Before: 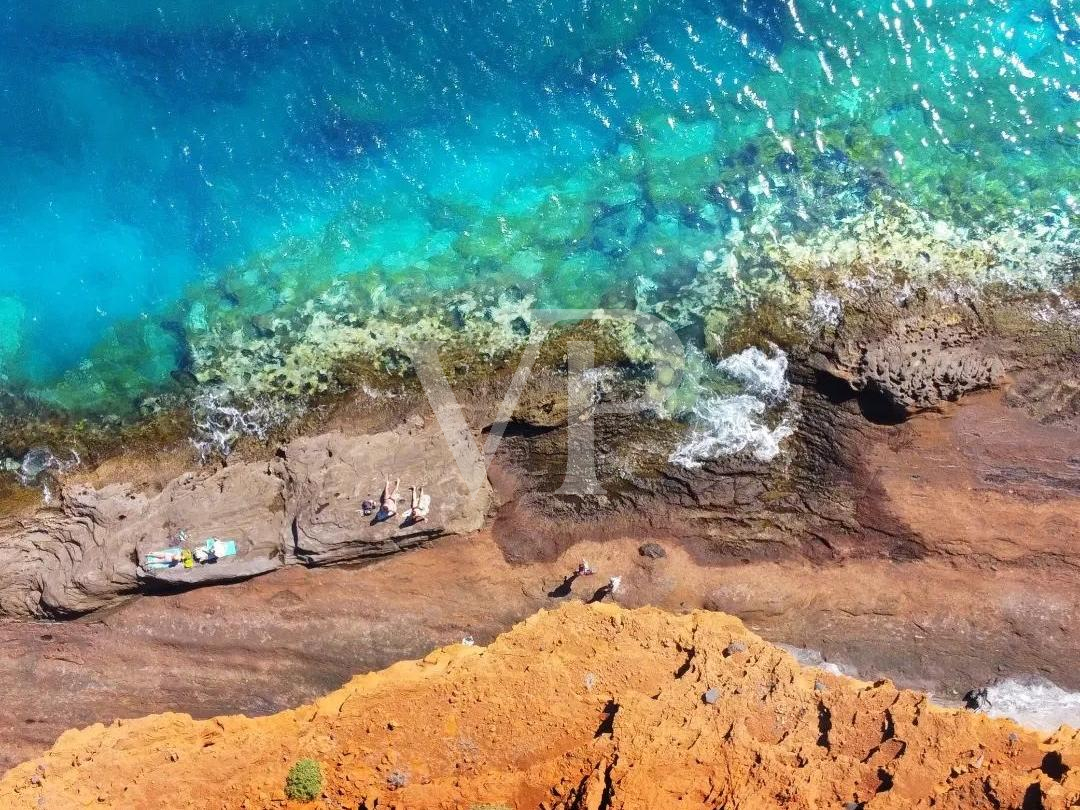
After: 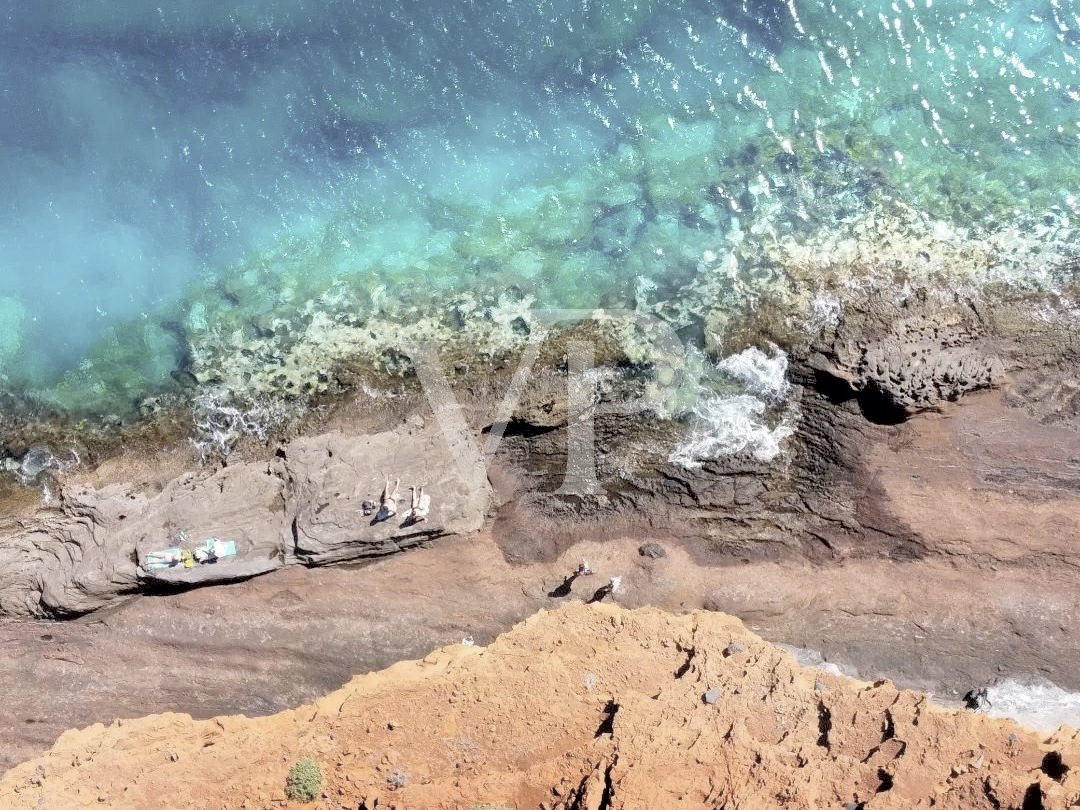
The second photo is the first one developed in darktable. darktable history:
exposure: black level correction 0.009, exposure 0.014 EV, compensate highlight preservation false
contrast brightness saturation: brightness 0.18, saturation -0.5
